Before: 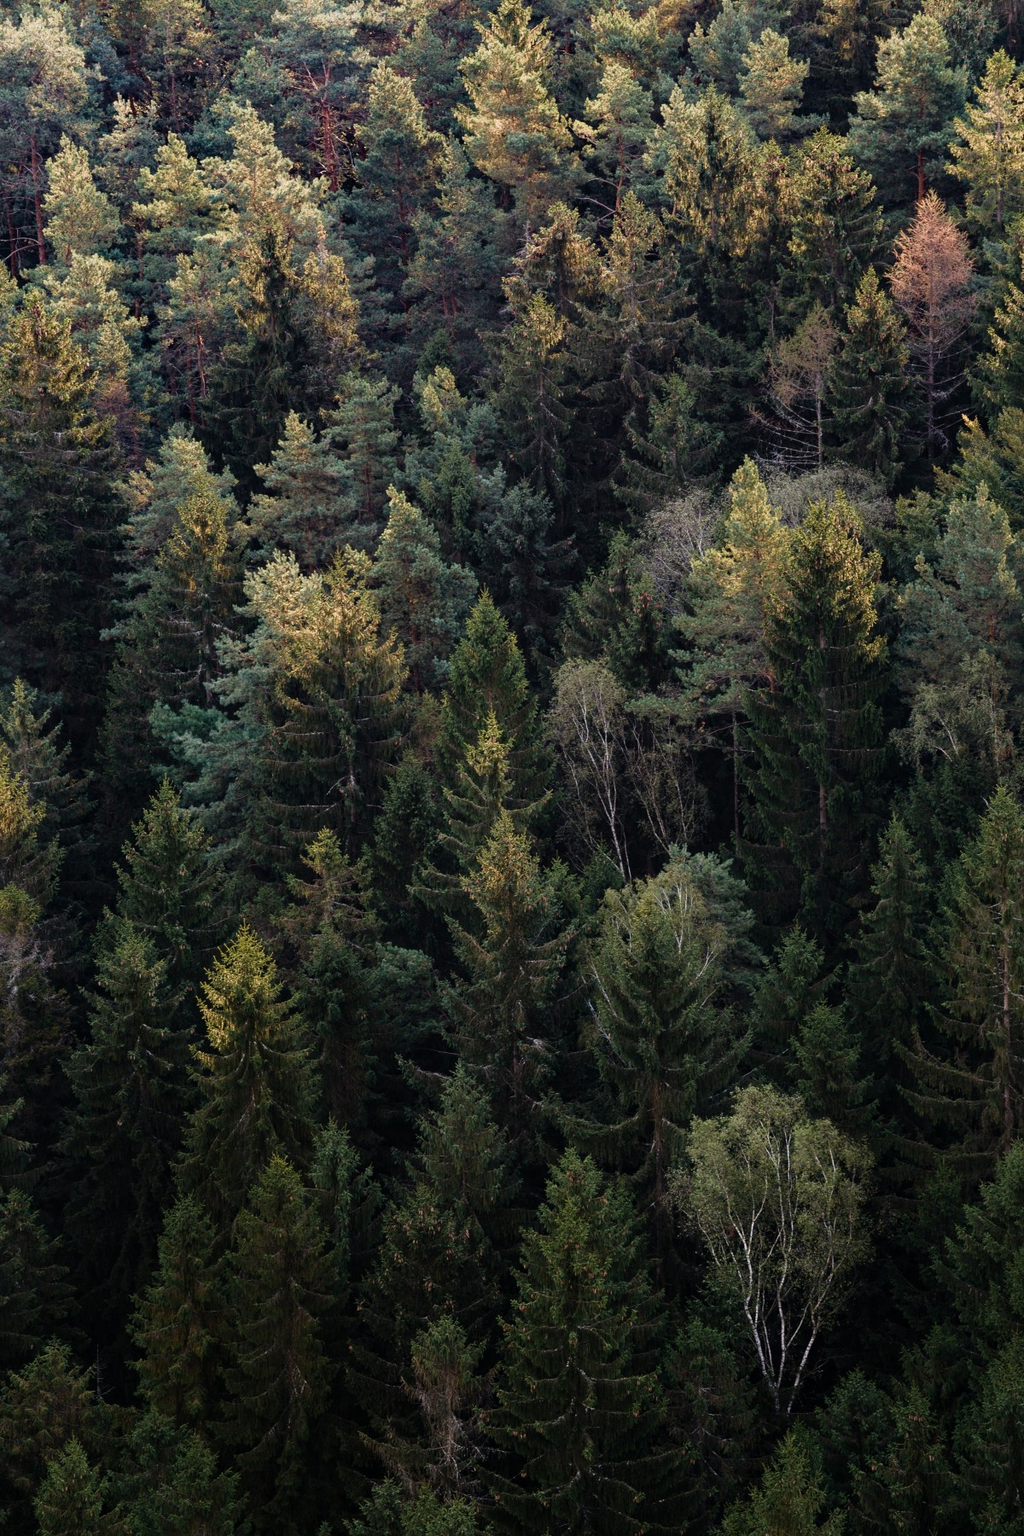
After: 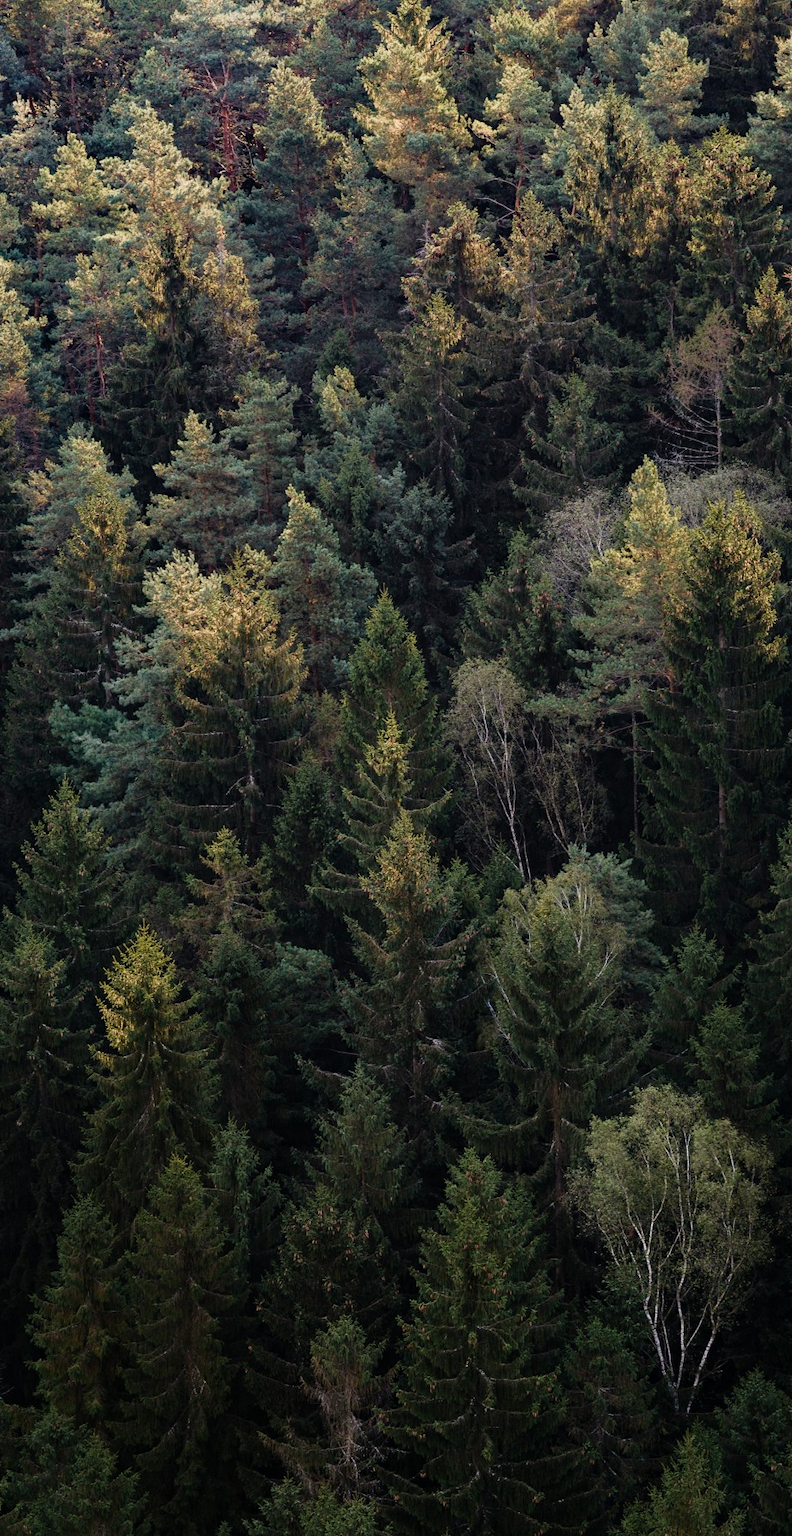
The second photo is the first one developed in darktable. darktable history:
crop: left 9.88%, right 12.664%
white balance: red 1, blue 1
